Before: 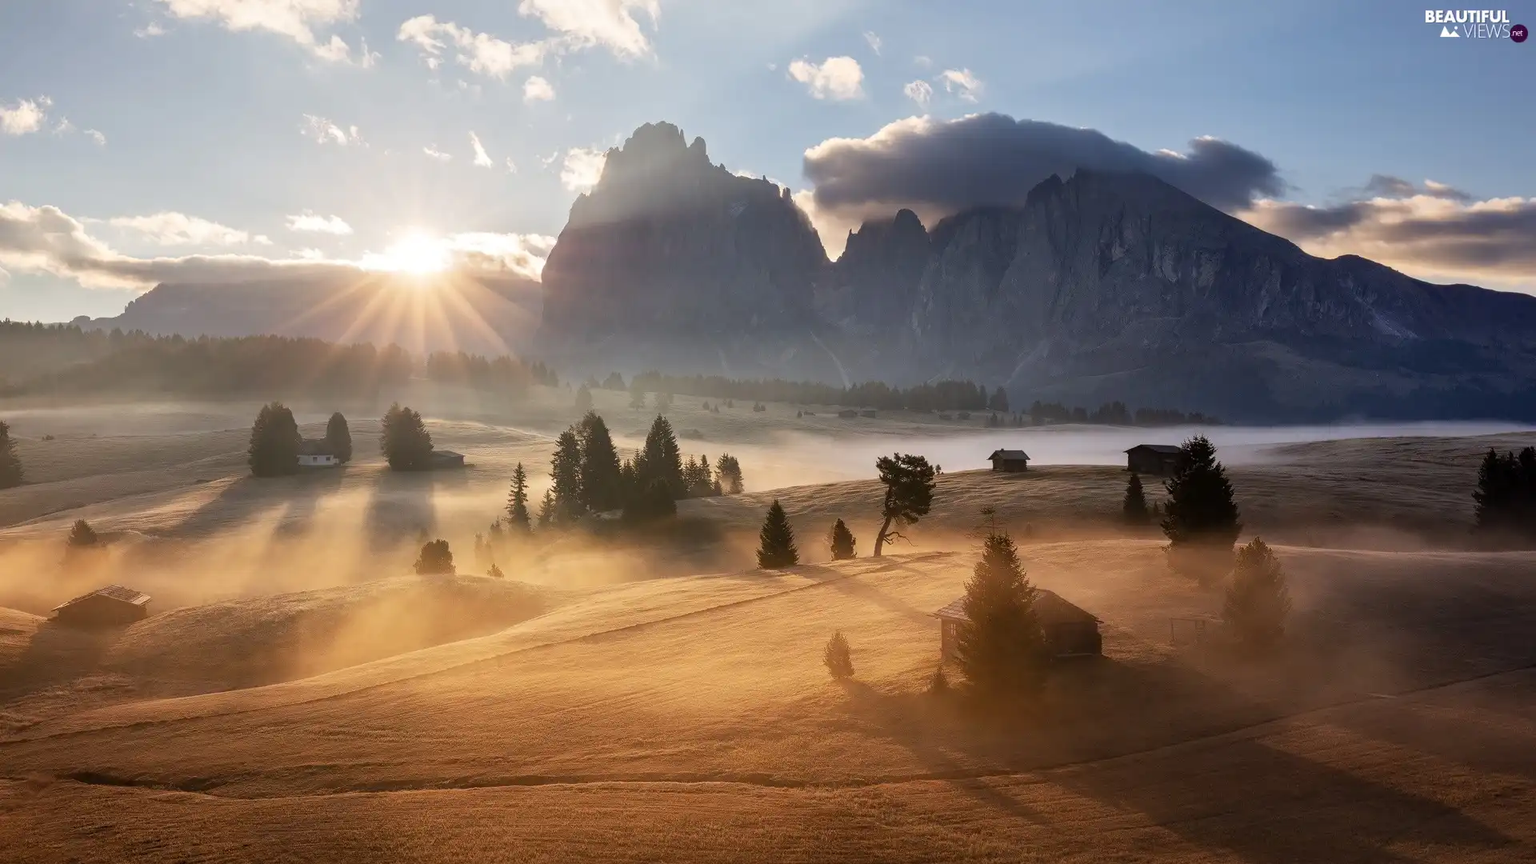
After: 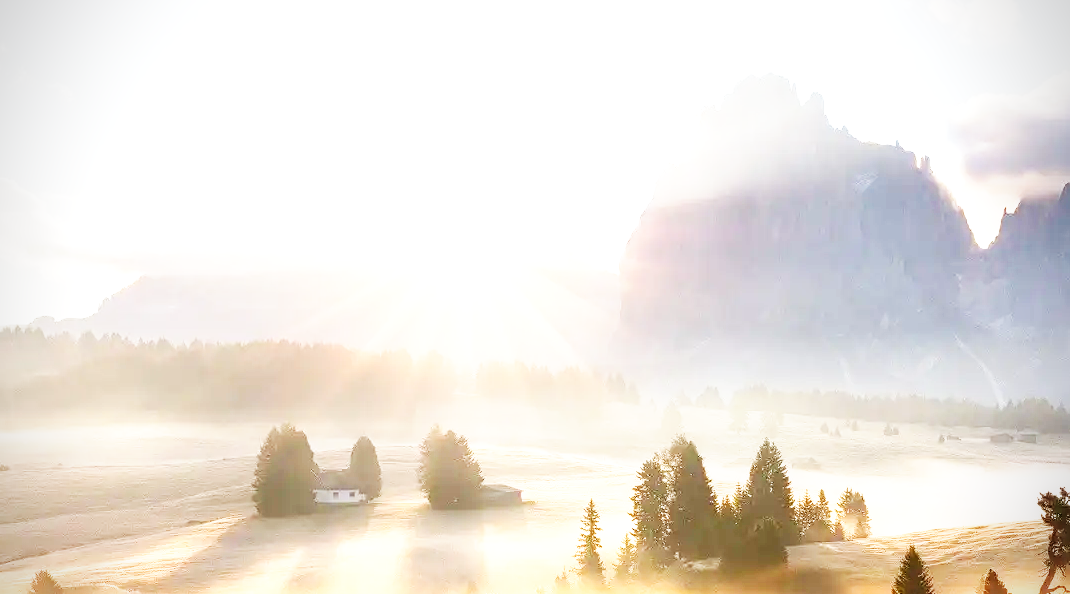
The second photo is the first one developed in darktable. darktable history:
local contrast: highlights 63%, shadows 103%, detail 107%, midtone range 0.522
contrast equalizer: y [[0.5, 0.488, 0.462, 0.461, 0.491, 0.5], [0.5 ×6], [0.5 ×6], [0 ×6], [0 ×6]]
base curve: curves: ch0 [(0, 0) (0.007, 0.004) (0.027, 0.03) (0.046, 0.07) (0.207, 0.54) (0.442, 0.872) (0.673, 0.972) (1, 1)], preserve colors none
crop and rotate: left 3.06%, top 7.367%, right 41.173%, bottom 37.567%
exposure: black level correction 0, exposure 1.105 EV, compensate exposure bias true, compensate highlight preservation false
vignetting: brightness -0.421, saturation -0.196, dithering 16-bit output
